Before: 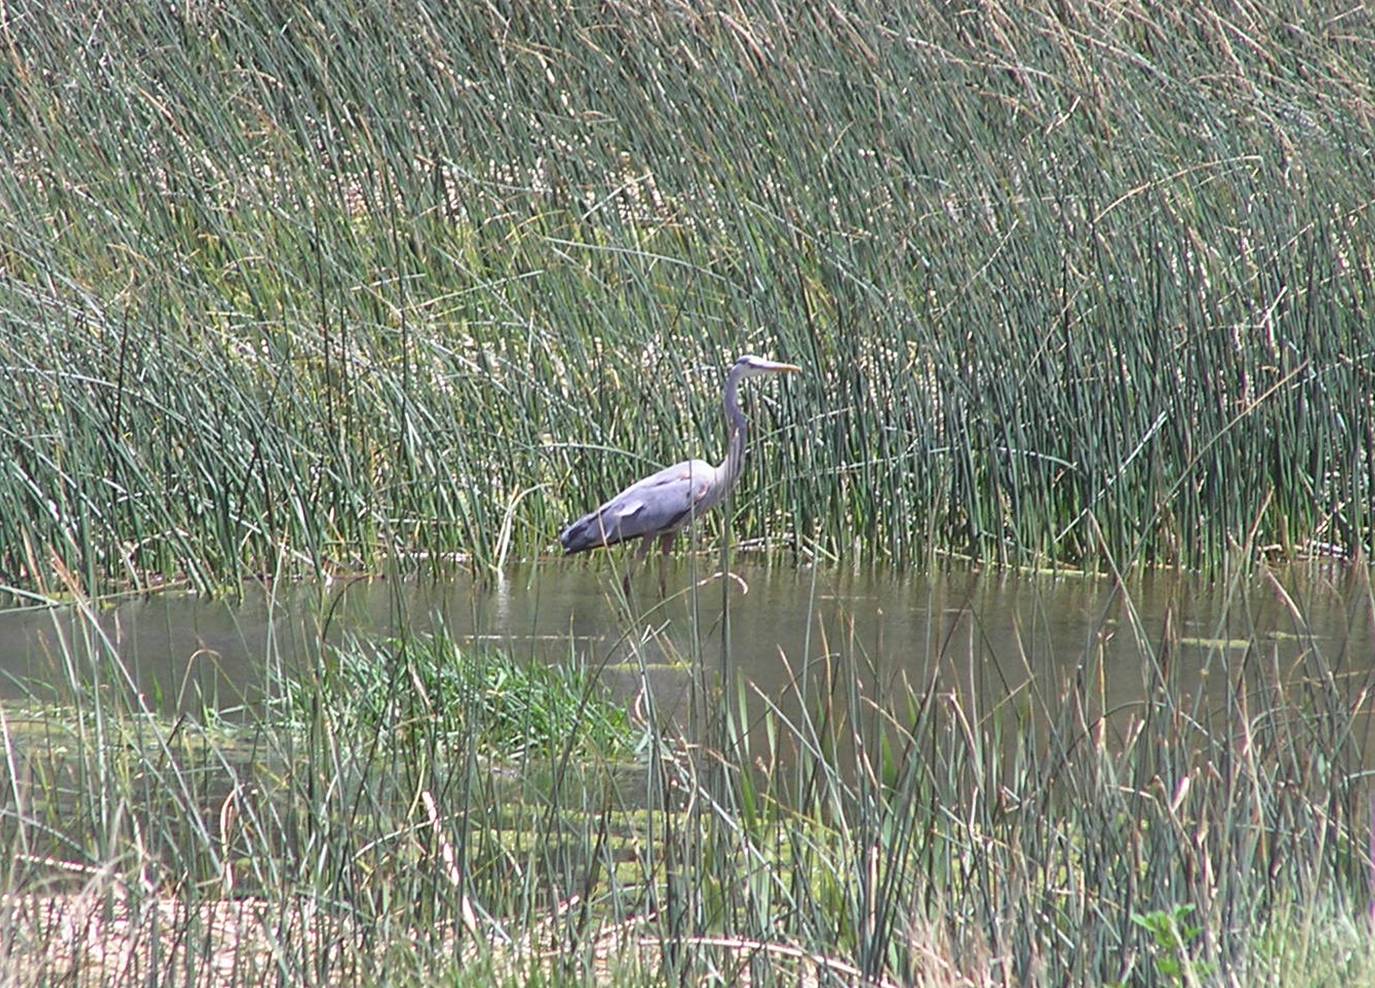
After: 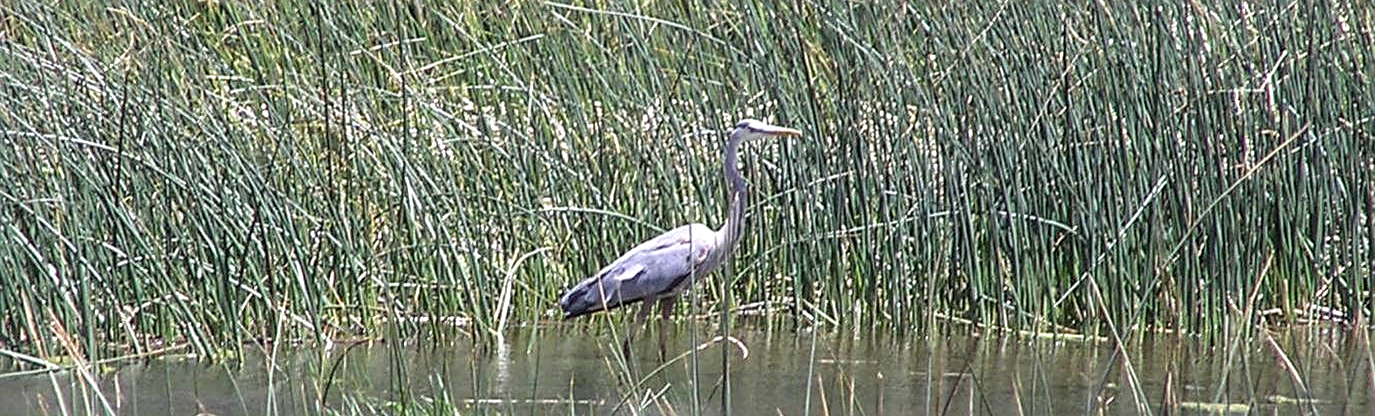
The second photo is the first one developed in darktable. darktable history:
crop and rotate: top 23.935%, bottom 33.914%
local contrast: detail 150%
sharpen: on, module defaults
